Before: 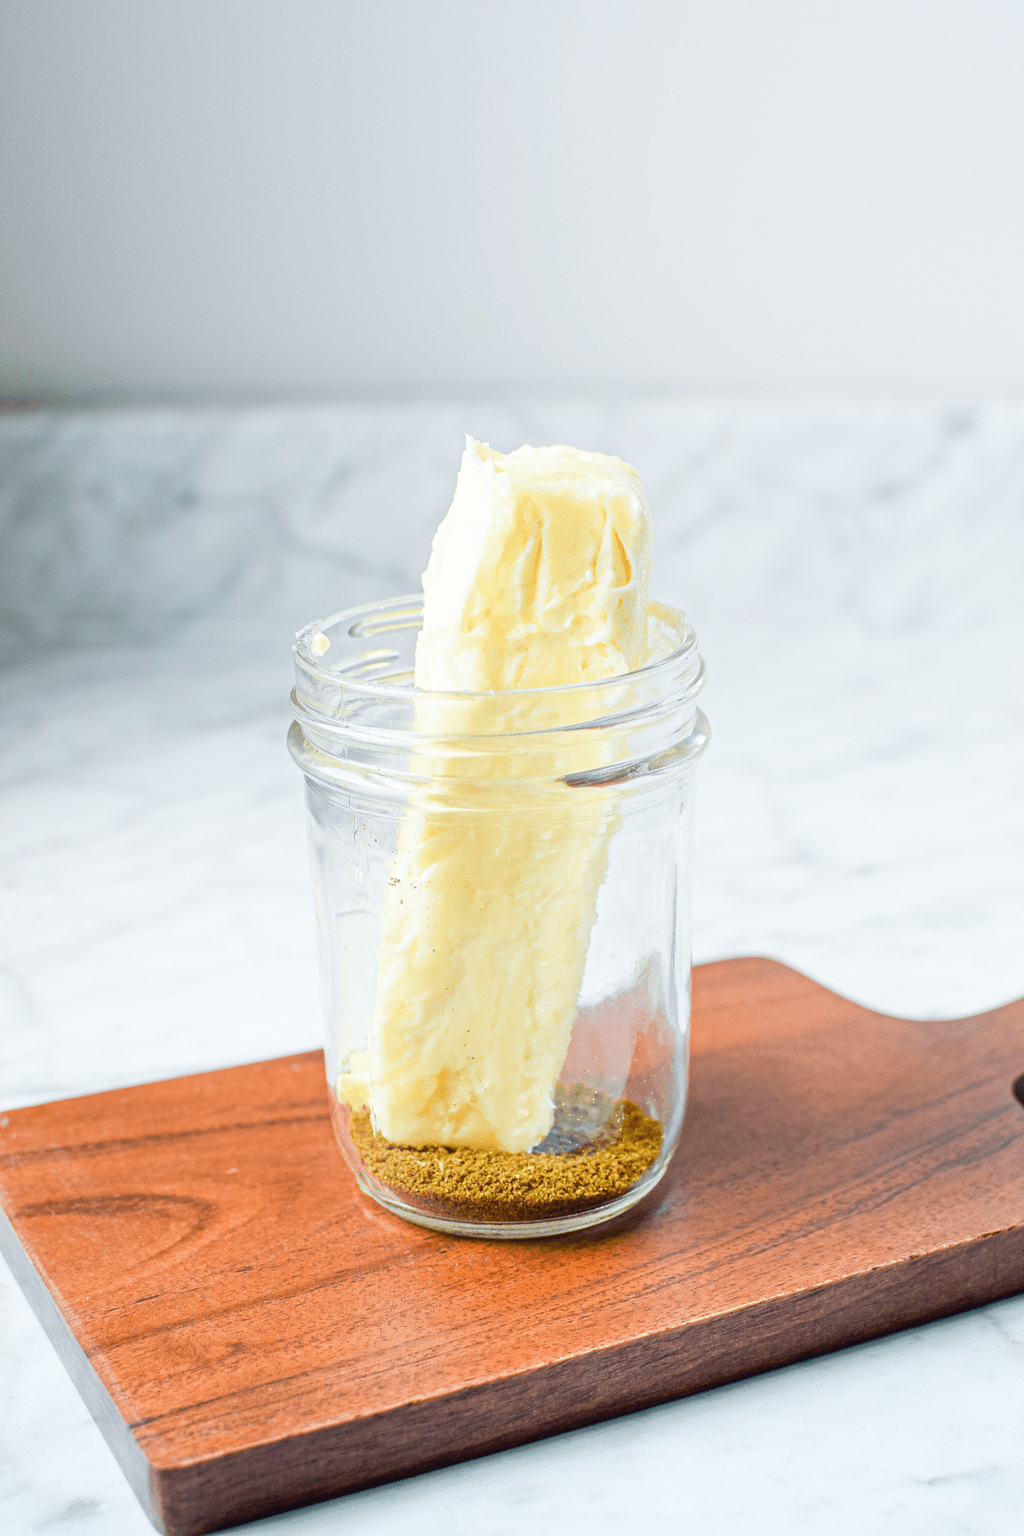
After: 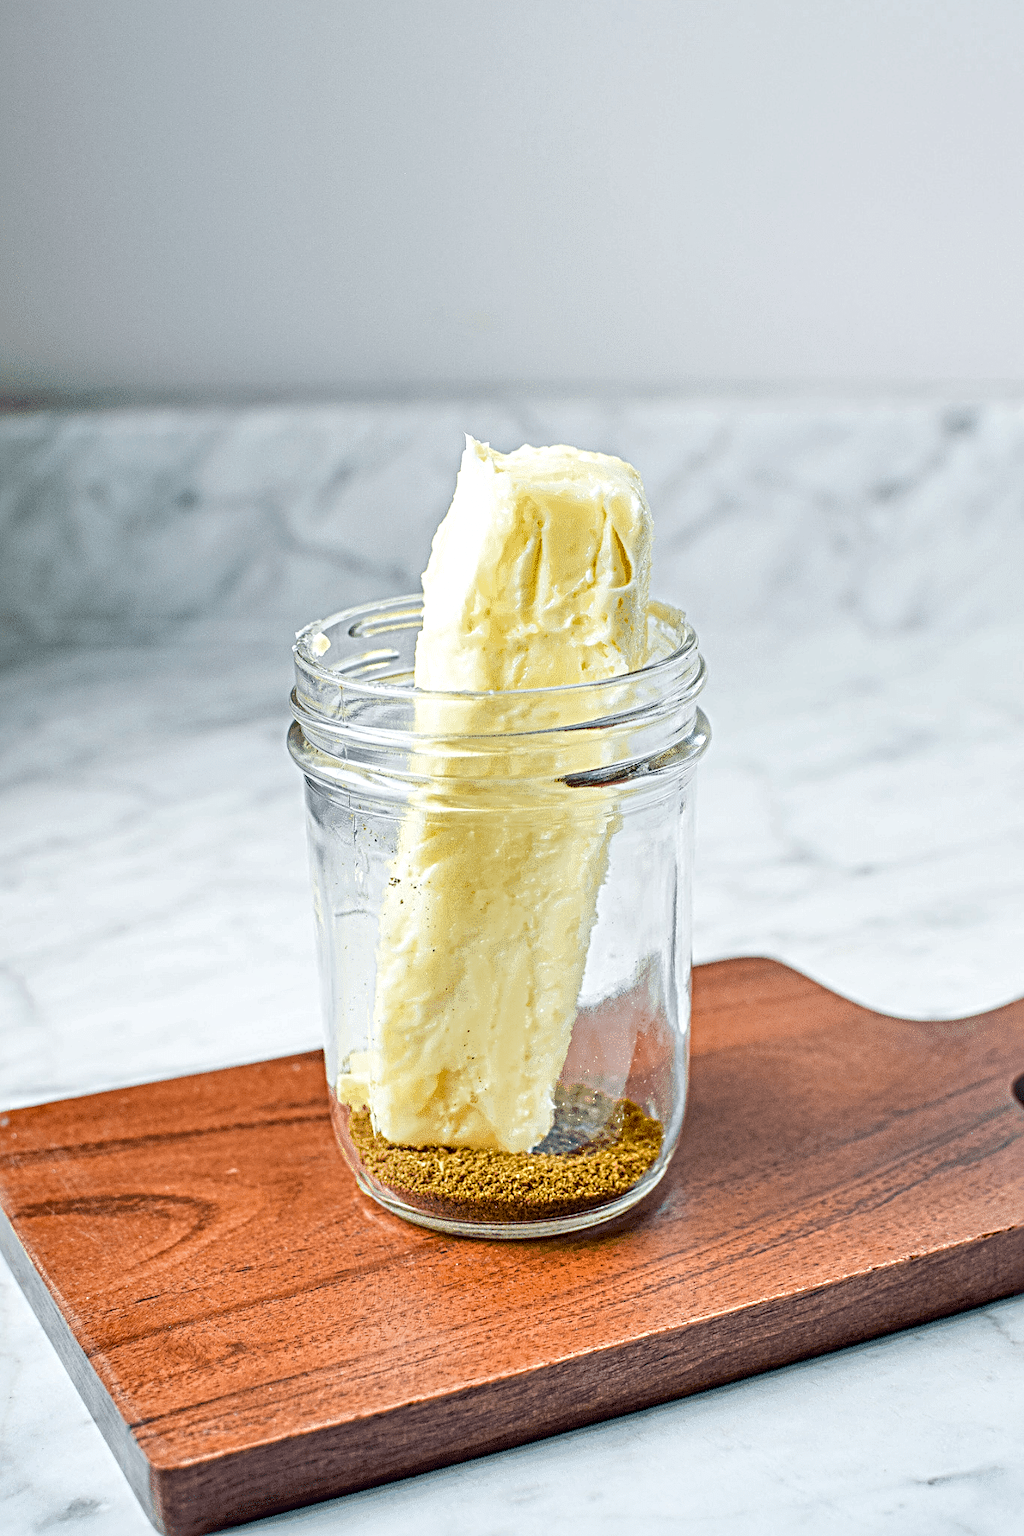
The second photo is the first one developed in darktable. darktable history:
local contrast: on, module defaults
shadows and highlights: shadows 5, soften with gaussian
sharpen: radius 4.883
